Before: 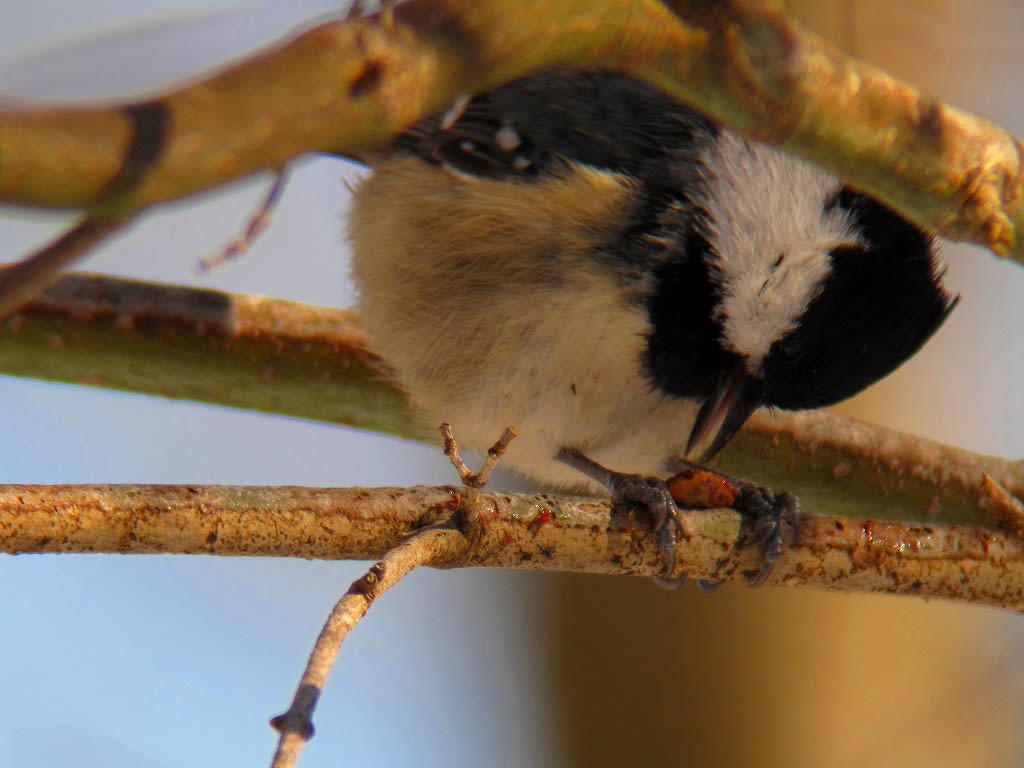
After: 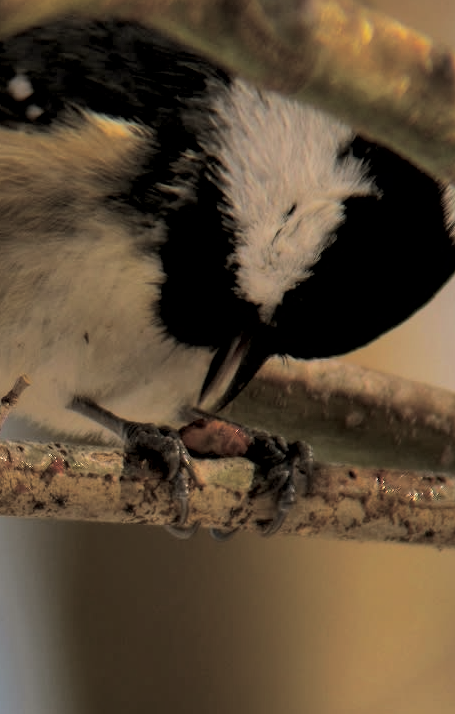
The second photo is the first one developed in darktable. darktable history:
crop: left 47.628%, top 6.643%, right 7.874%
exposure: black level correction 0.009, exposure -0.159 EV, compensate highlight preservation false
shadows and highlights: low approximation 0.01, soften with gaussian
split-toning: shadows › hue 46.8°, shadows › saturation 0.17, highlights › hue 316.8°, highlights › saturation 0.27, balance -51.82
